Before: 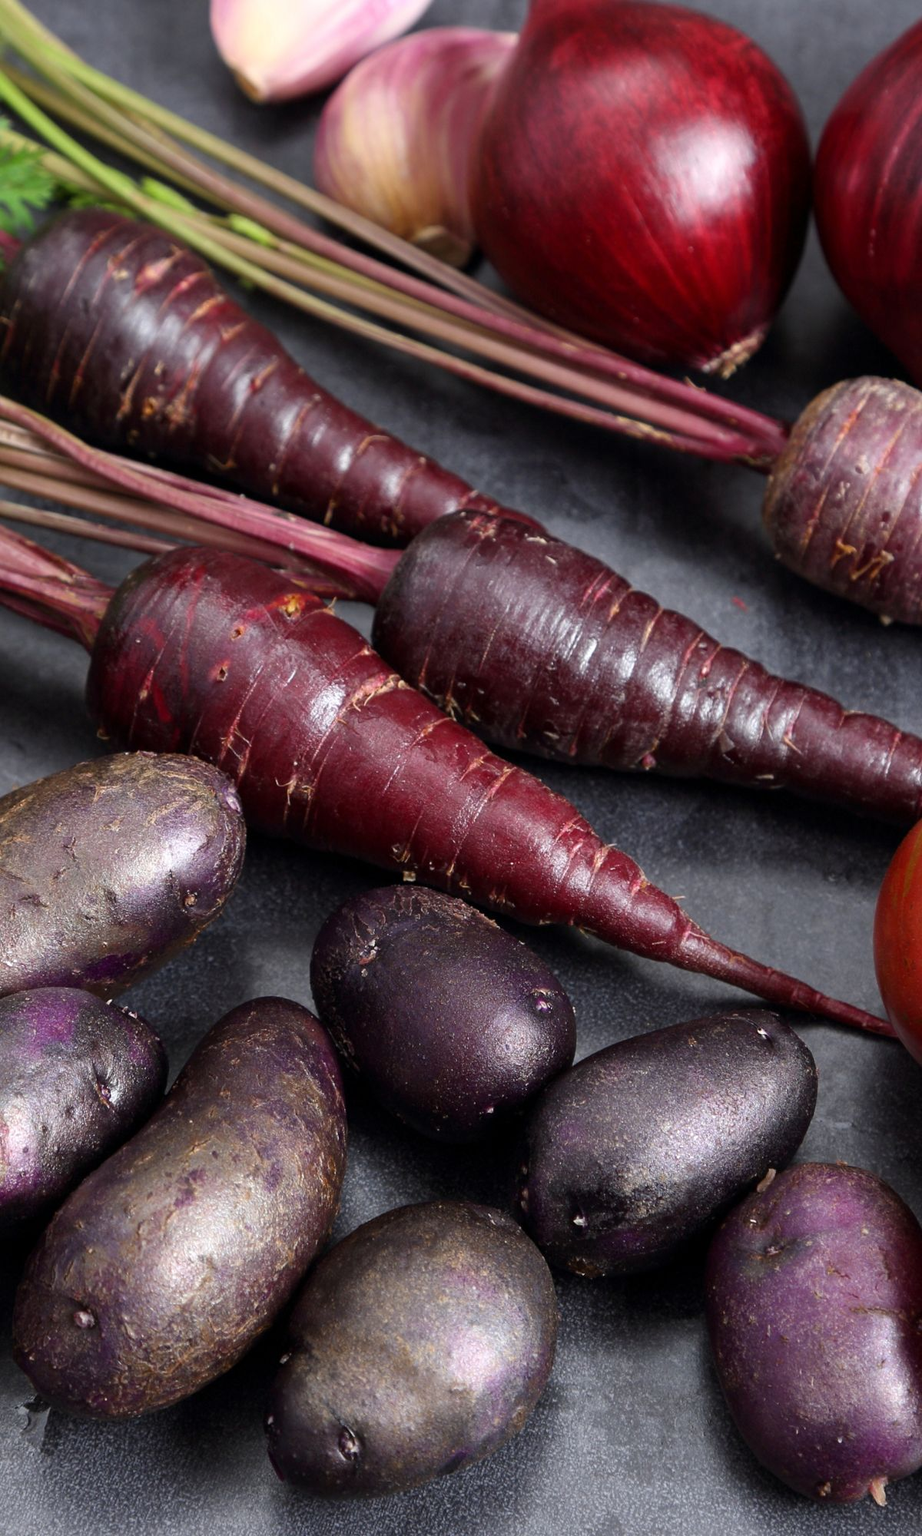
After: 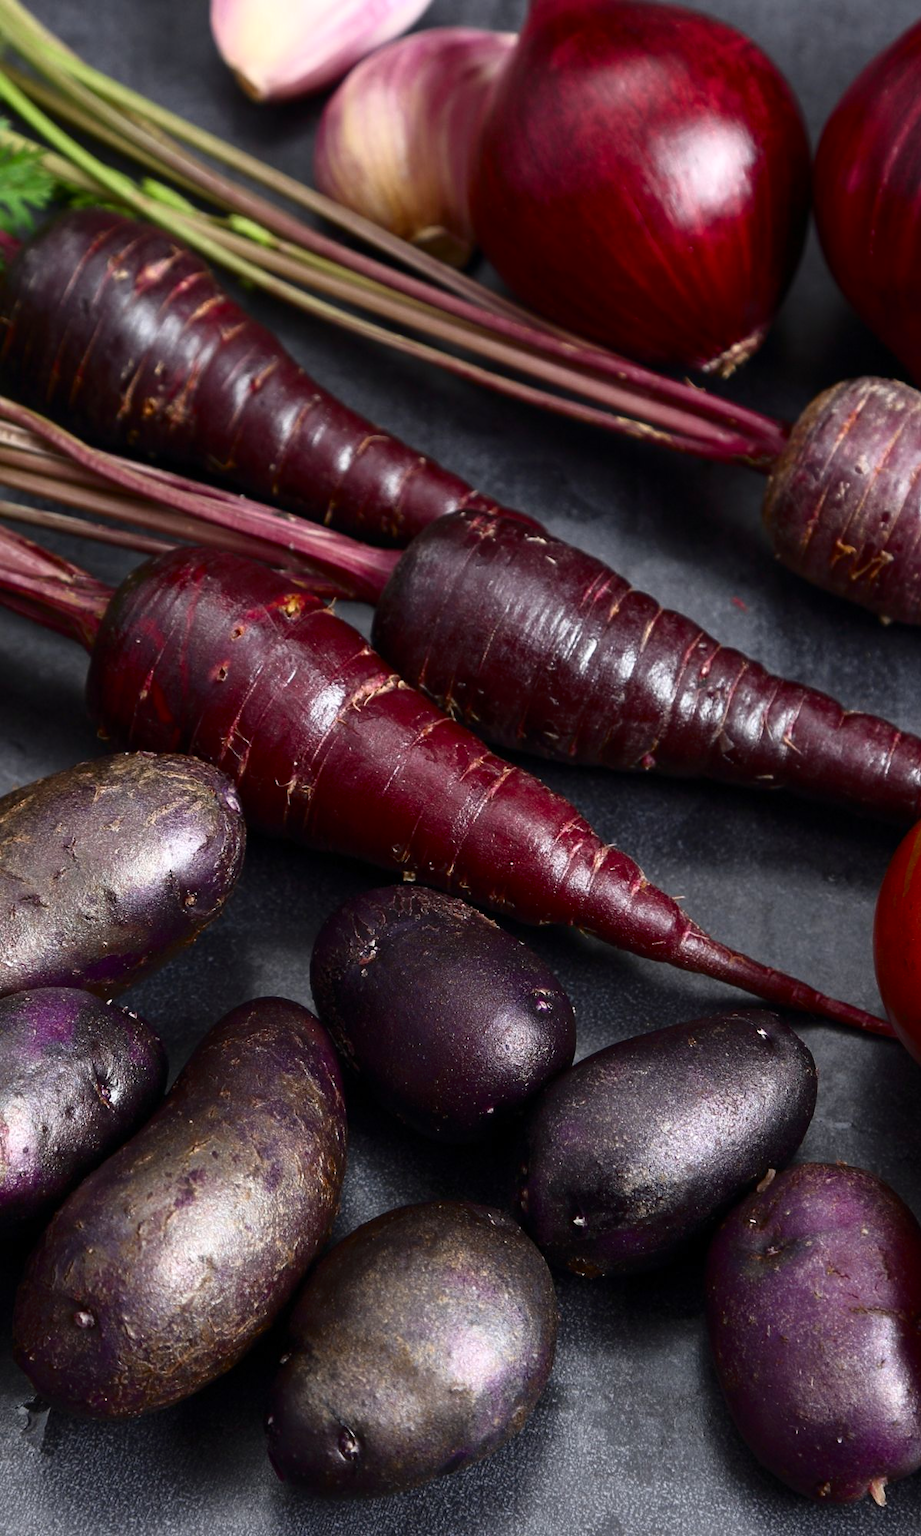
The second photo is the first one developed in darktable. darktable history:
tone curve: curves: ch0 [(0, 0) (0.003, 0.004) (0.011, 0.009) (0.025, 0.017) (0.044, 0.029) (0.069, 0.04) (0.1, 0.051) (0.136, 0.07) (0.177, 0.095) (0.224, 0.131) (0.277, 0.179) (0.335, 0.237) (0.399, 0.302) (0.468, 0.386) (0.543, 0.471) (0.623, 0.576) (0.709, 0.699) (0.801, 0.817) (0.898, 0.917) (1, 1)], color space Lab, independent channels, preserve colors none
